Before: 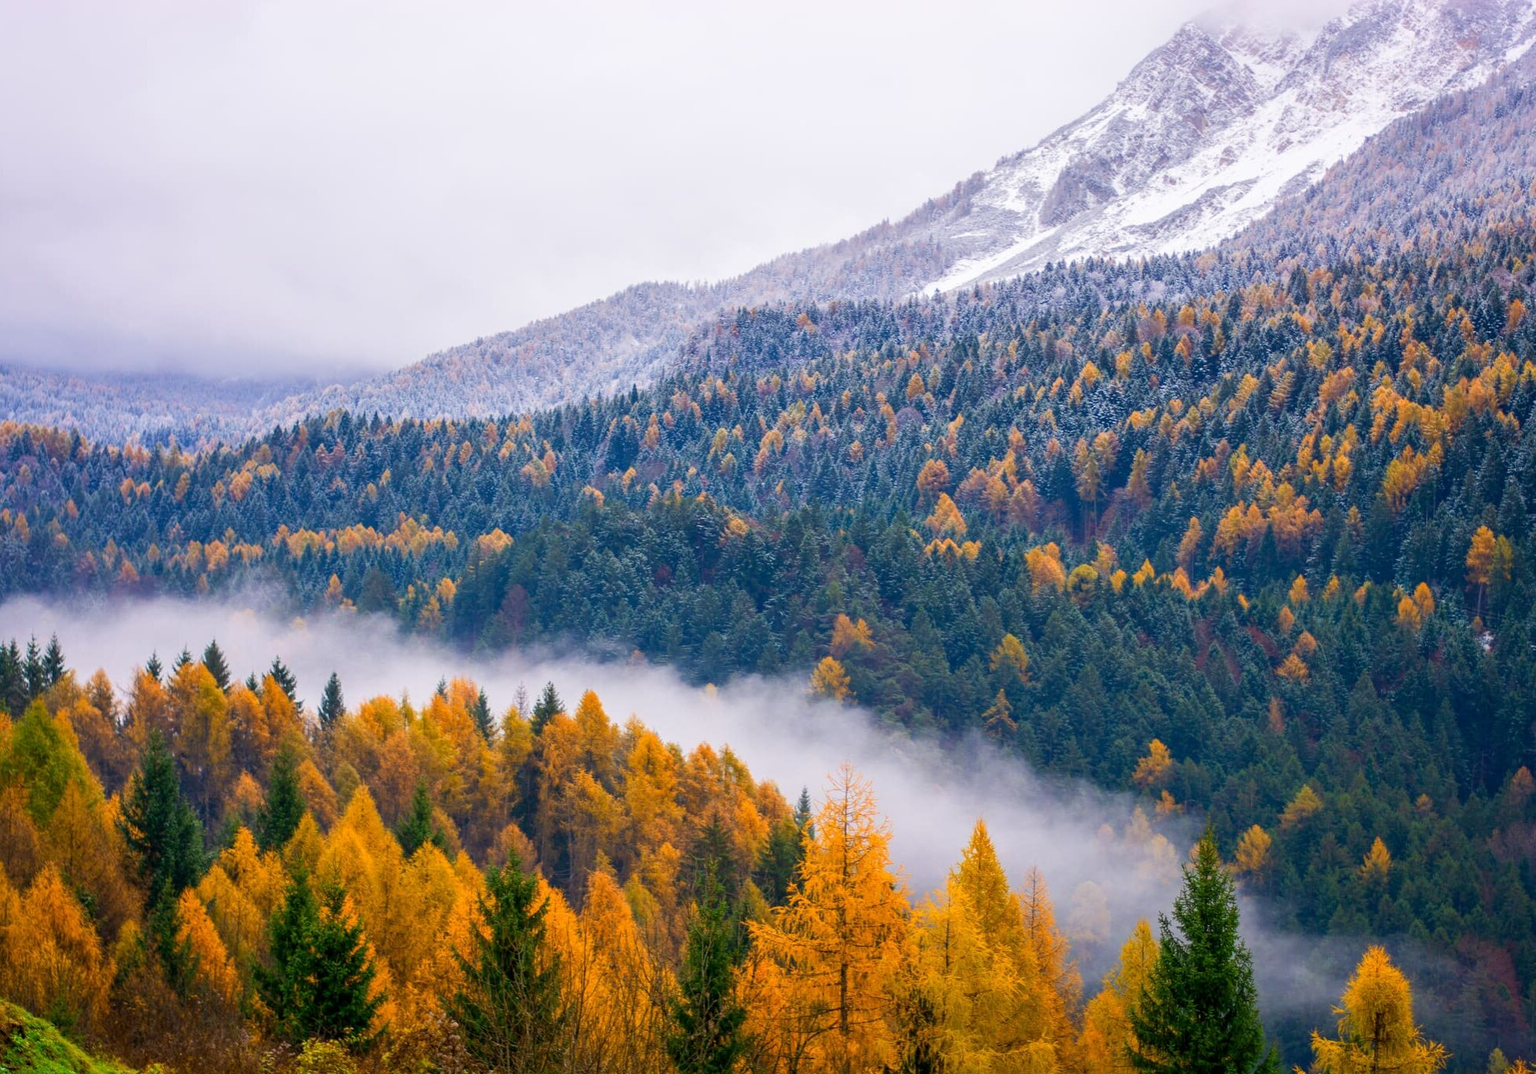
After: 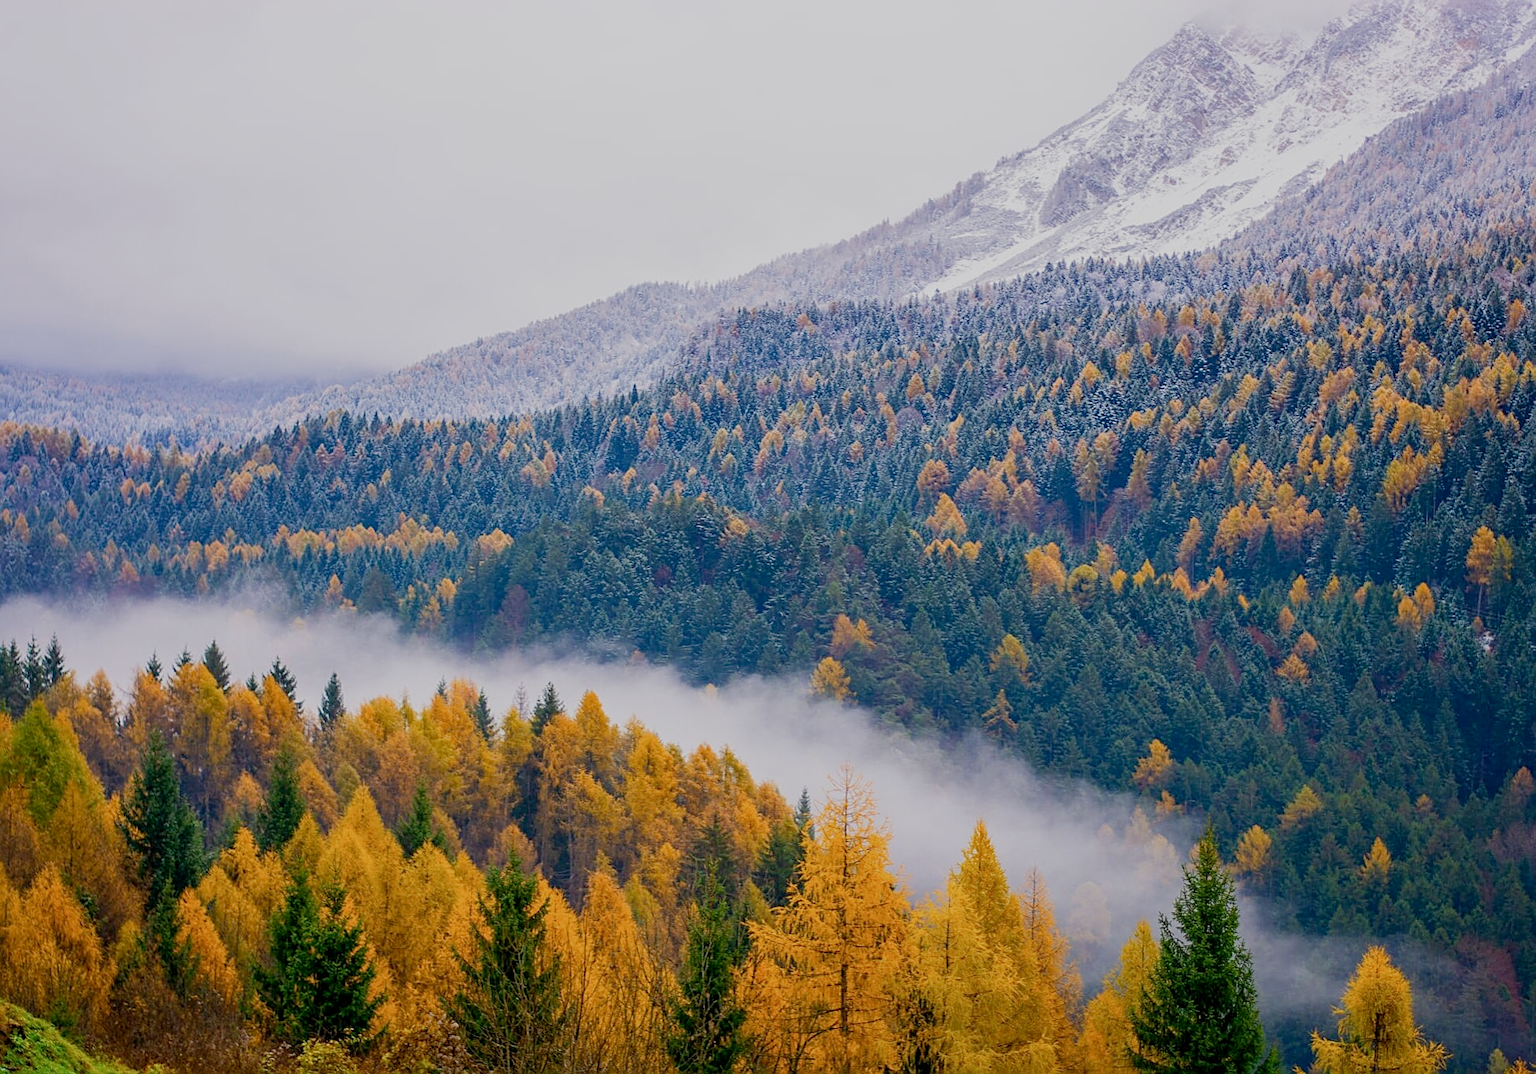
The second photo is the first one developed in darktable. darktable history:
filmic rgb: black relative exposure -13.15 EV, white relative exposure 4.03 EV, threshold 2.95 EV, target white luminance 85.103%, hardness 6.3, latitude 41.57%, contrast 0.863, shadows ↔ highlights balance 9.15%, preserve chrominance no, color science v4 (2020), contrast in shadows soft, enable highlight reconstruction true
sharpen: radius 1.944
